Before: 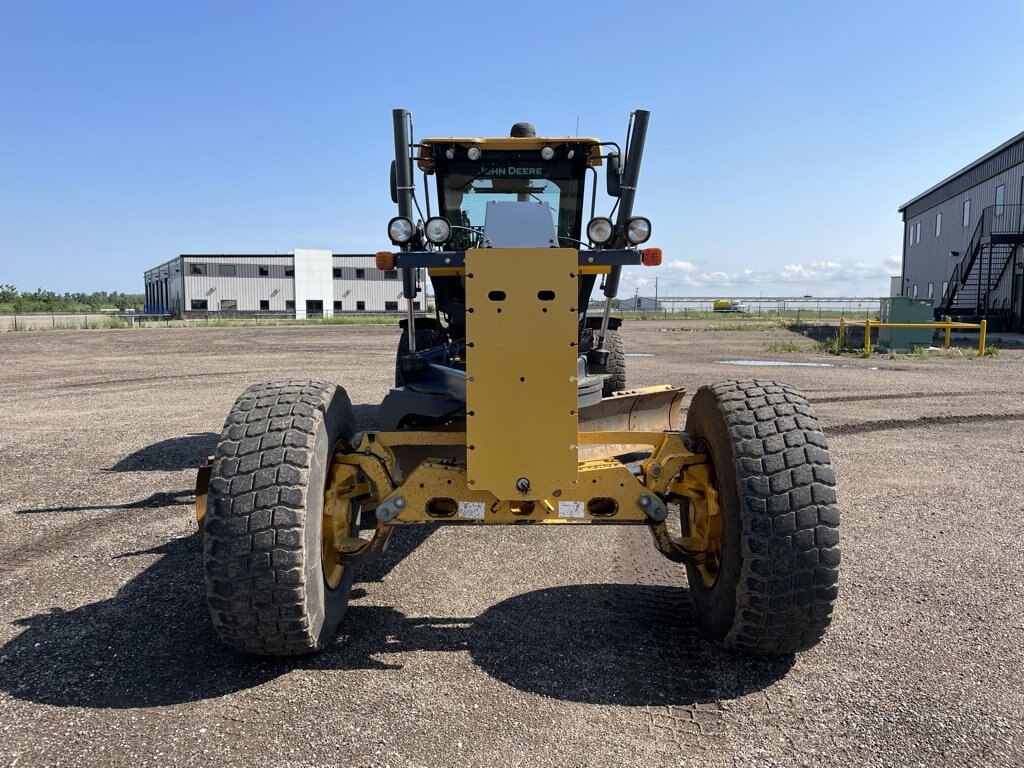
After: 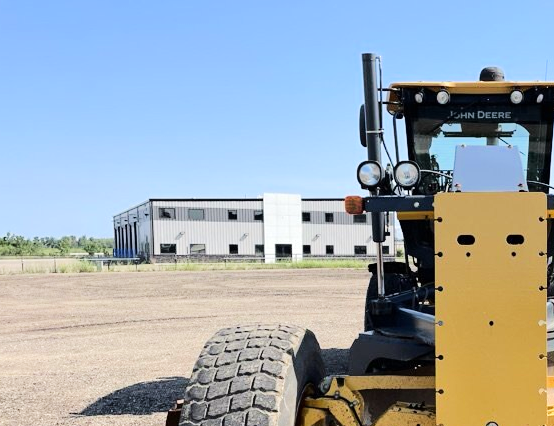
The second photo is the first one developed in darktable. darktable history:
crop and rotate: left 3.04%, top 7.382%, right 42.816%, bottom 37.132%
tone equalizer: -7 EV 0.165 EV, -6 EV 0.577 EV, -5 EV 1.13 EV, -4 EV 1.32 EV, -3 EV 1.16 EV, -2 EV 0.6 EV, -1 EV 0.158 EV, edges refinement/feathering 500, mask exposure compensation -1.57 EV, preserve details no
